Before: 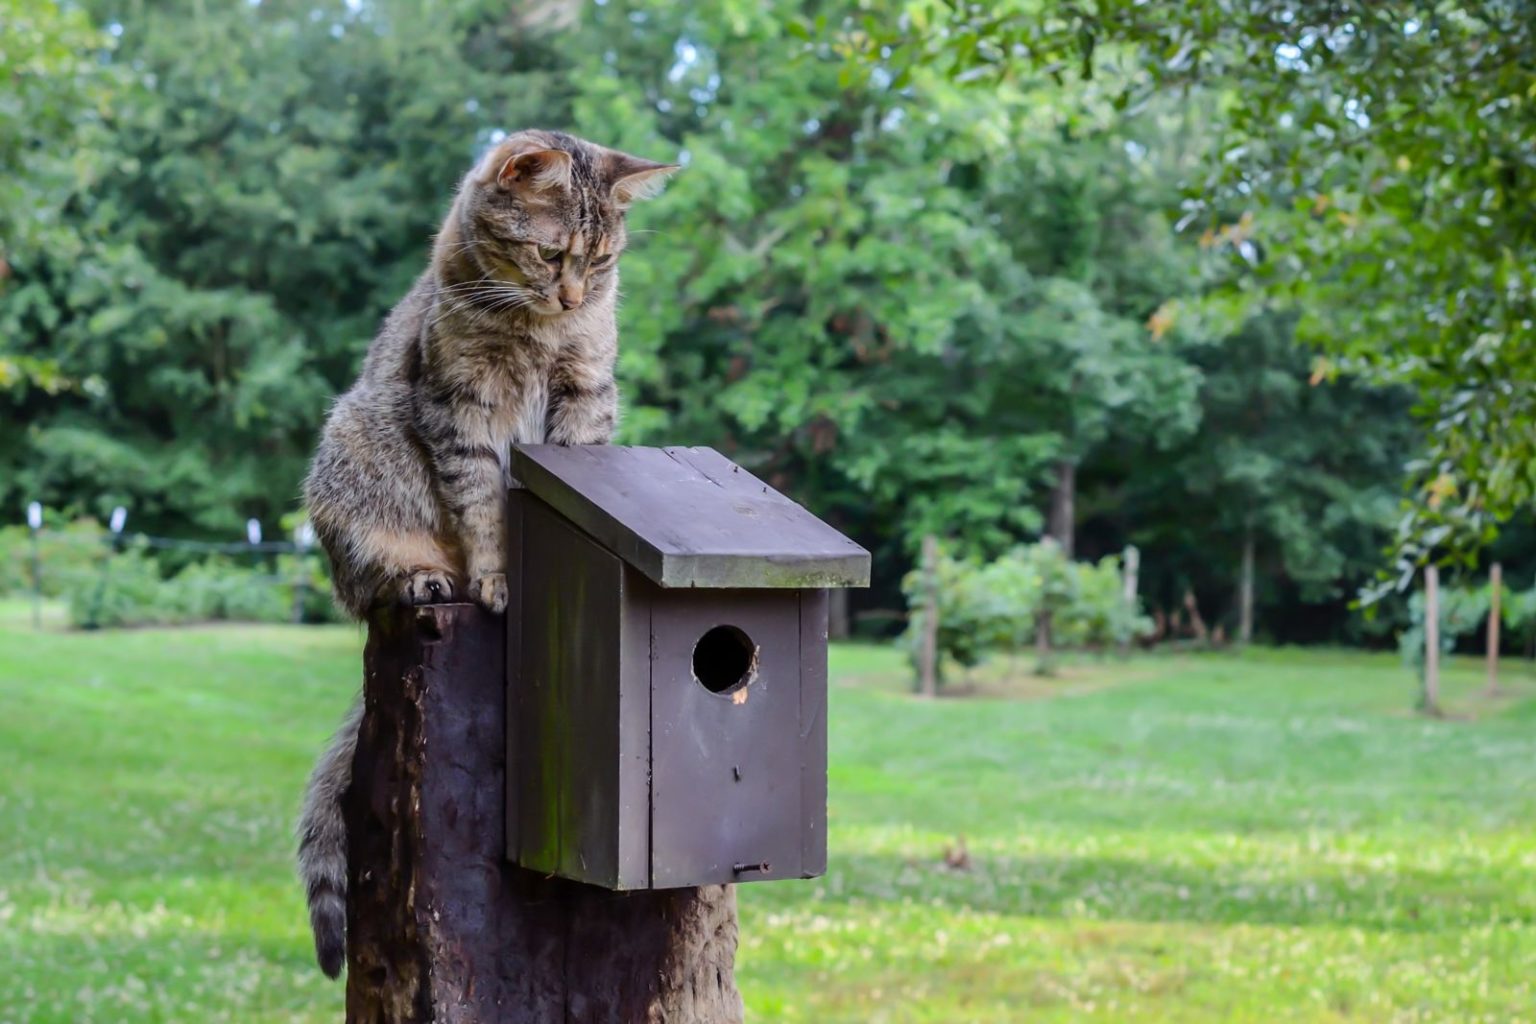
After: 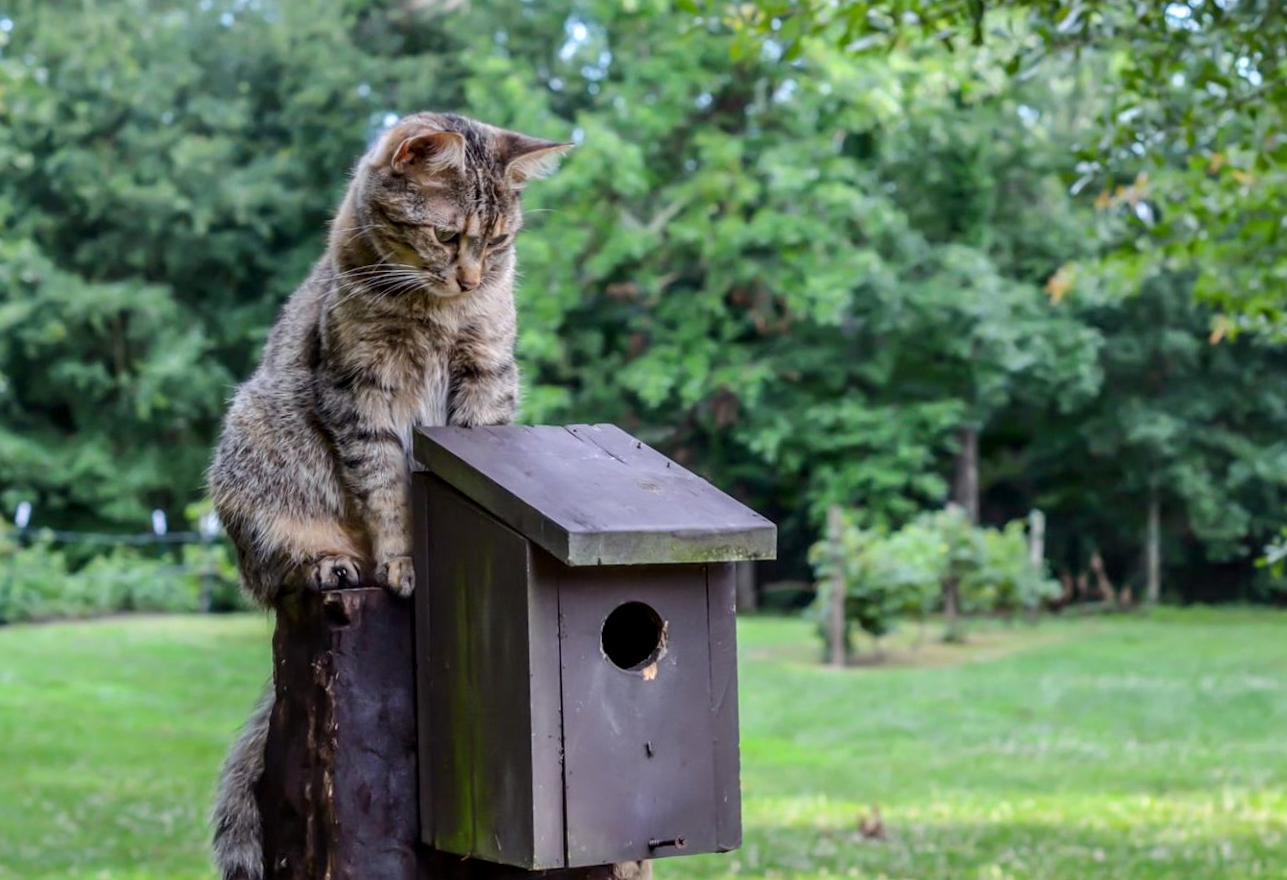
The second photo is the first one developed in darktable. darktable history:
crop and rotate: left 7.196%, top 4.574%, right 10.605%, bottom 13.178%
local contrast: on, module defaults
rotate and perspective: rotation -1.75°, automatic cropping off
